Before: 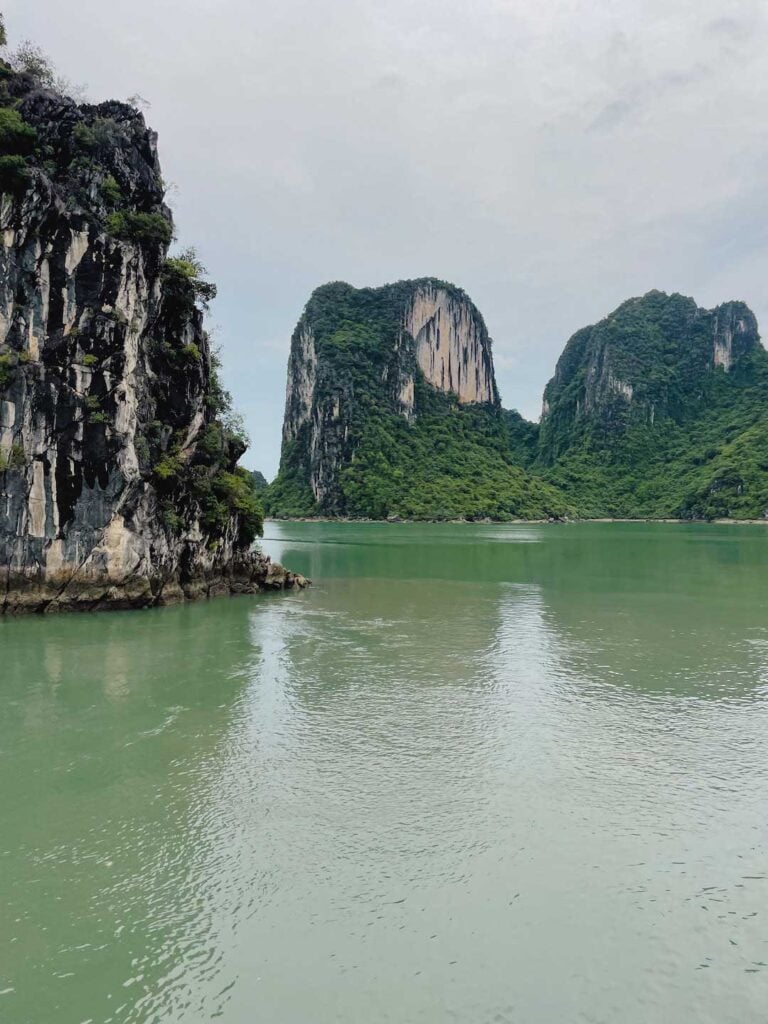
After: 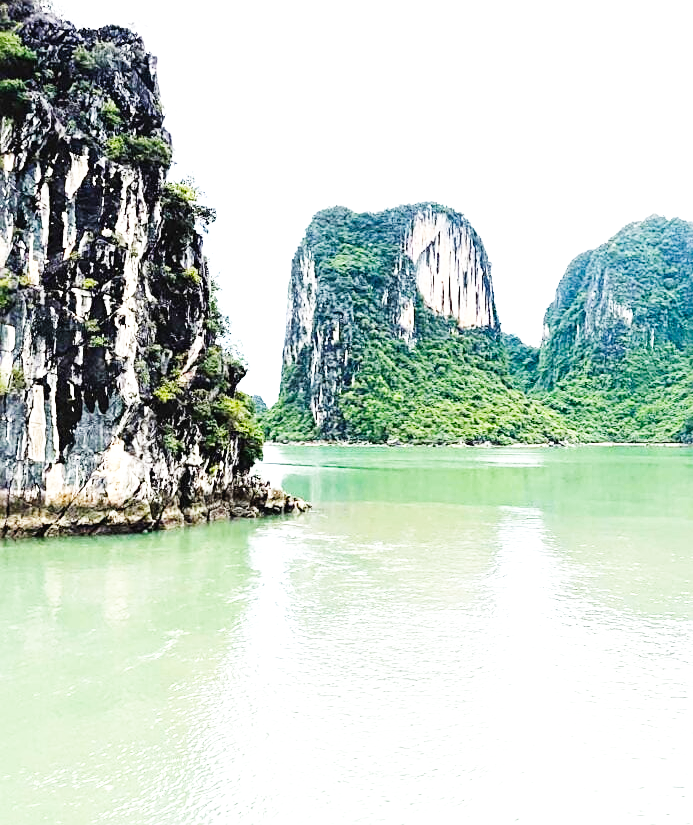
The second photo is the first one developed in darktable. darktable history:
white balance: red 1, blue 1
exposure: black level correction 0, exposure 1.1 EV, compensate highlight preservation false
base curve: curves: ch0 [(0, 0.003) (0.001, 0.002) (0.006, 0.004) (0.02, 0.022) (0.048, 0.086) (0.094, 0.234) (0.162, 0.431) (0.258, 0.629) (0.385, 0.8) (0.548, 0.918) (0.751, 0.988) (1, 1)], preserve colors none
sharpen: on, module defaults
crop: top 7.49%, right 9.717%, bottom 11.943%
